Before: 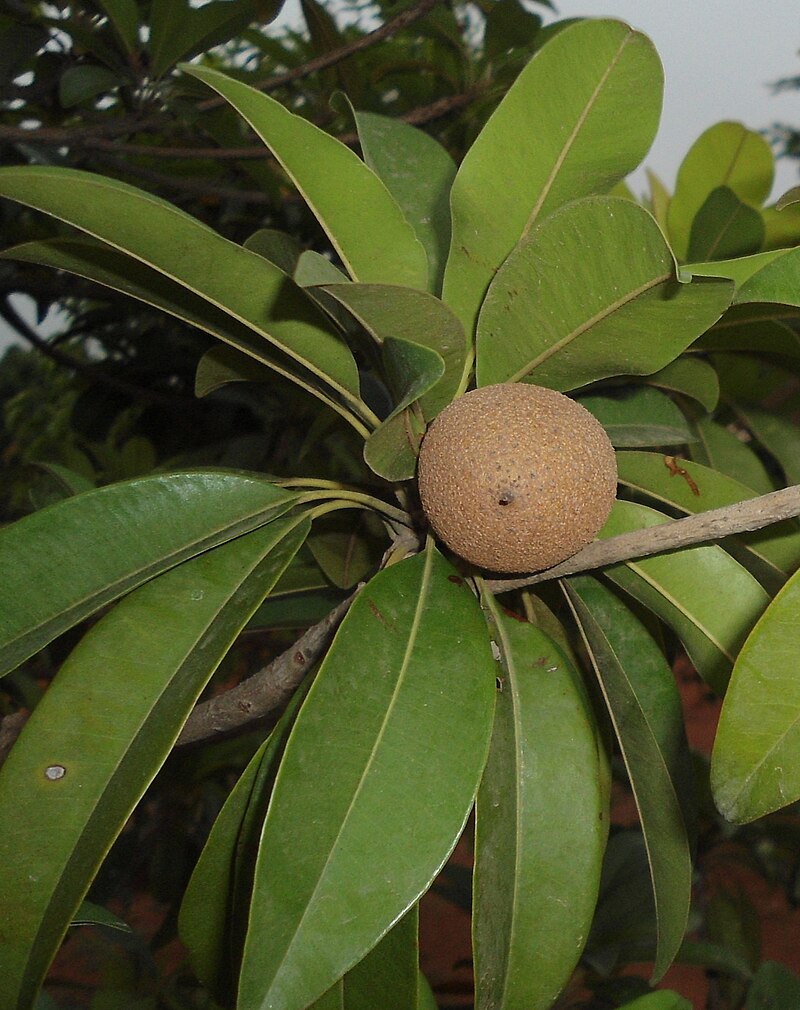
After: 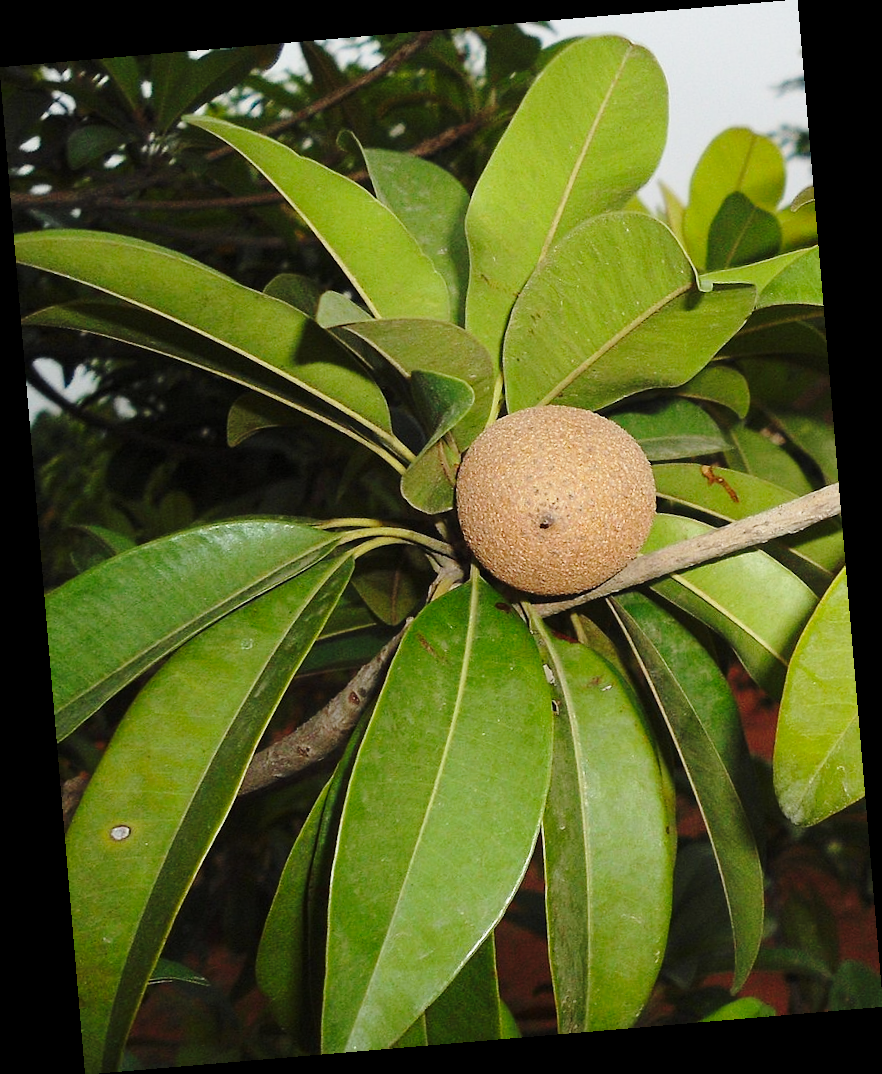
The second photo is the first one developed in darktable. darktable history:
base curve: curves: ch0 [(0, 0) (0.028, 0.03) (0.121, 0.232) (0.46, 0.748) (0.859, 0.968) (1, 1)], preserve colors none
rotate and perspective: rotation -4.86°, automatic cropping off
